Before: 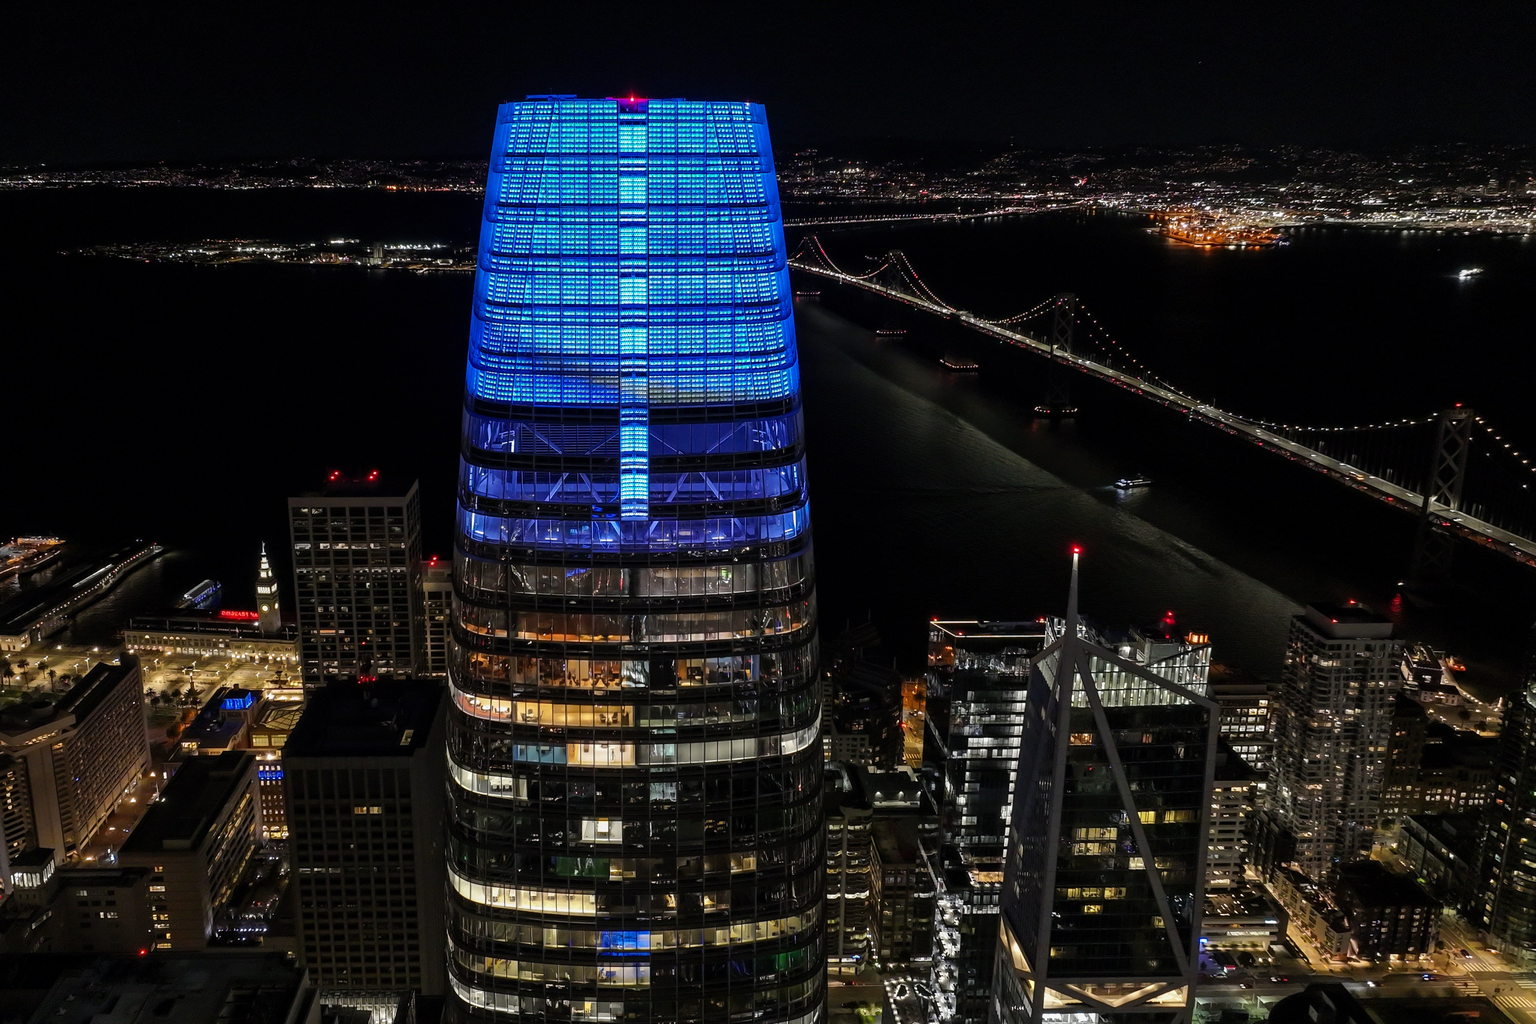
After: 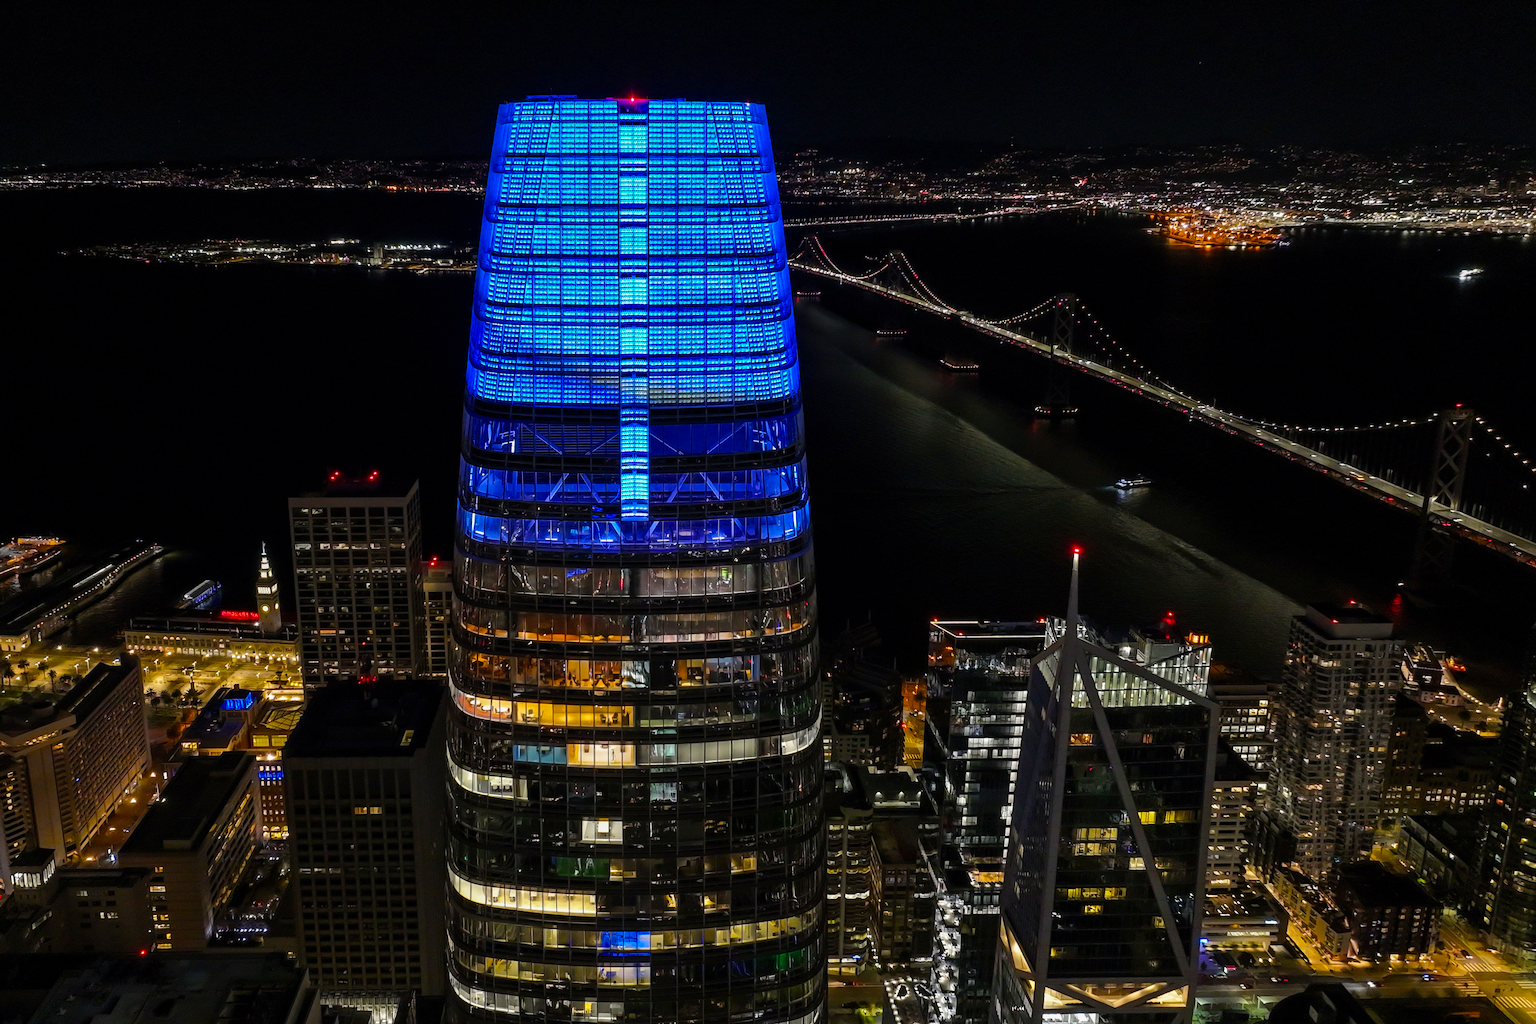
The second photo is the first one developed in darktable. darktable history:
color balance rgb: linear chroma grading › global chroma 9.825%, perceptual saturation grading › global saturation 29.731%, global vibrance 14.394%
